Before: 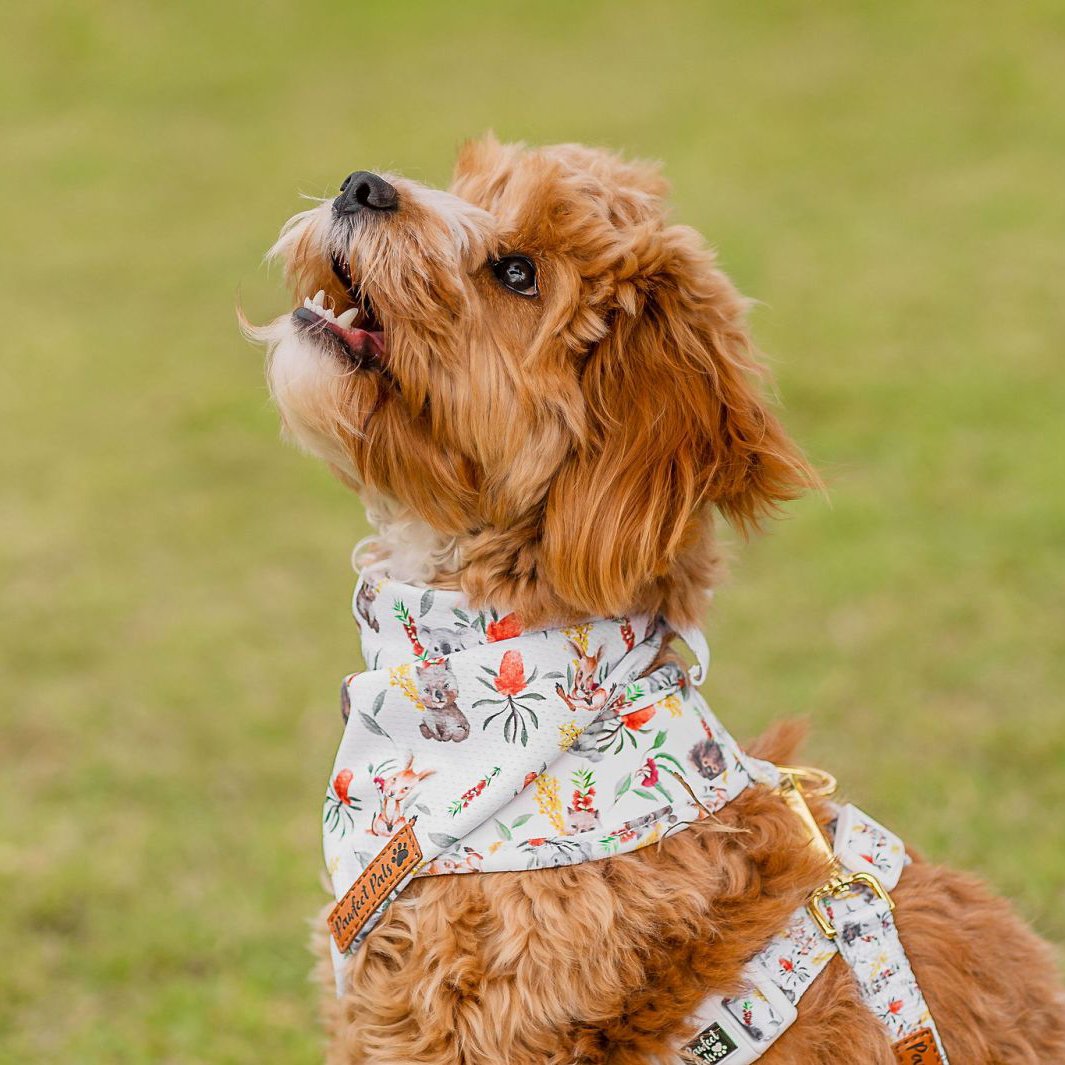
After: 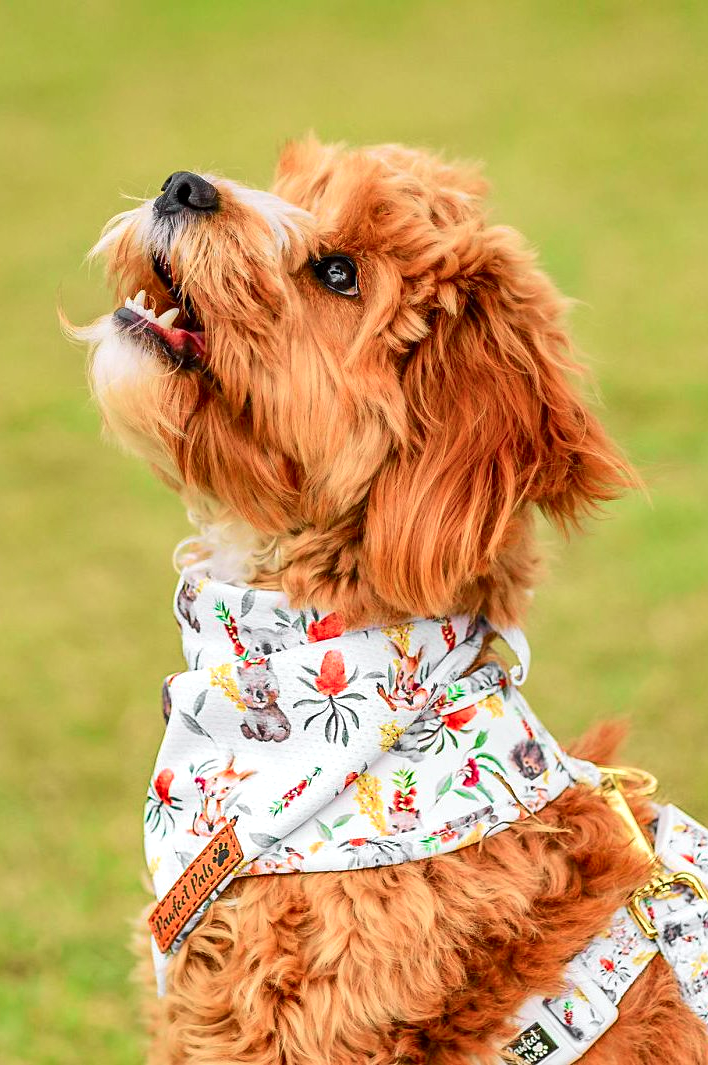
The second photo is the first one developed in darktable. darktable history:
shadows and highlights: shadows 43.71, white point adjustment -1.46, soften with gaussian
crop: left 16.899%, right 16.556%
exposure: exposure 0.507 EV, compensate highlight preservation false
tone curve: curves: ch0 [(0, 0) (0.037, 0.011) (0.131, 0.108) (0.279, 0.279) (0.476, 0.554) (0.617, 0.693) (0.704, 0.77) (0.813, 0.852) (0.916, 0.924) (1, 0.993)]; ch1 [(0, 0) (0.318, 0.278) (0.444, 0.427) (0.493, 0.492) (0.508, 0.502) (0.534, 0.531) (0.562, 0.571) (0.626, 0.667) (0.746, 0.764) (1, 1)]; ch2 [(0, 0) (0.316, 0.292) (0.381, 0.37) (0.423, 0.448) (0.476, 0.492) (0.502, 0.498) (0.522, 0.518) (0.533, 0.532) (0.586, 0.631) (0.634, 0.663) (0.7, 0.7) (0.861, 0.808) (1, 0.951)], color space Lab, independent channels, preserve colors none
